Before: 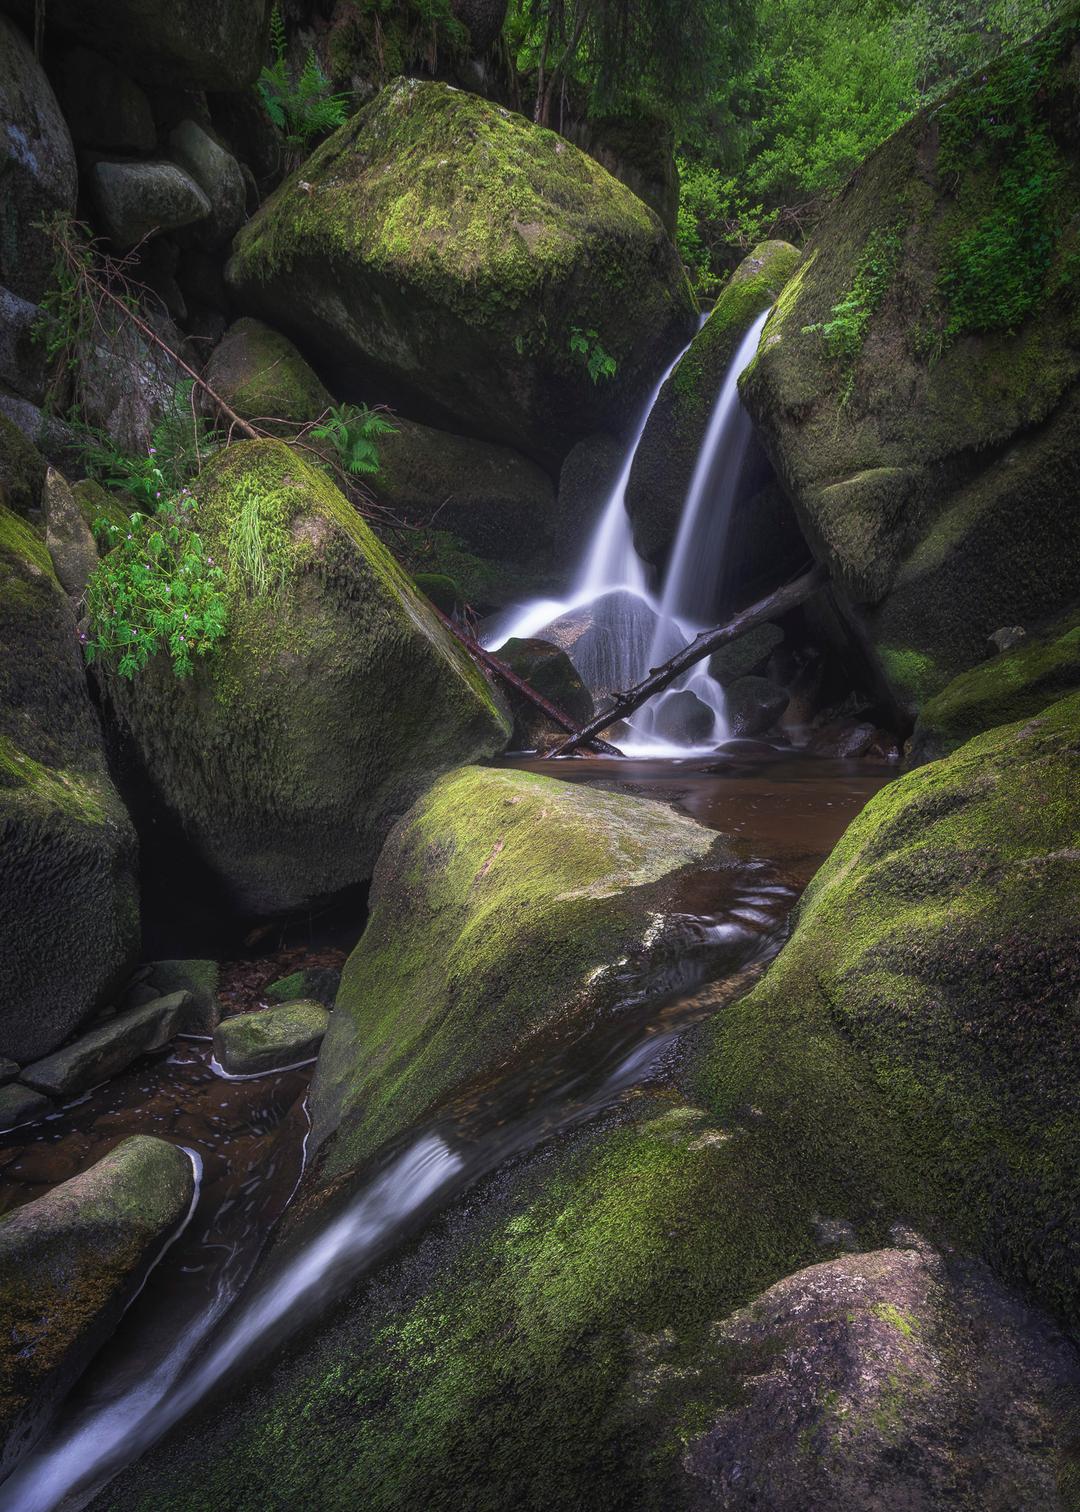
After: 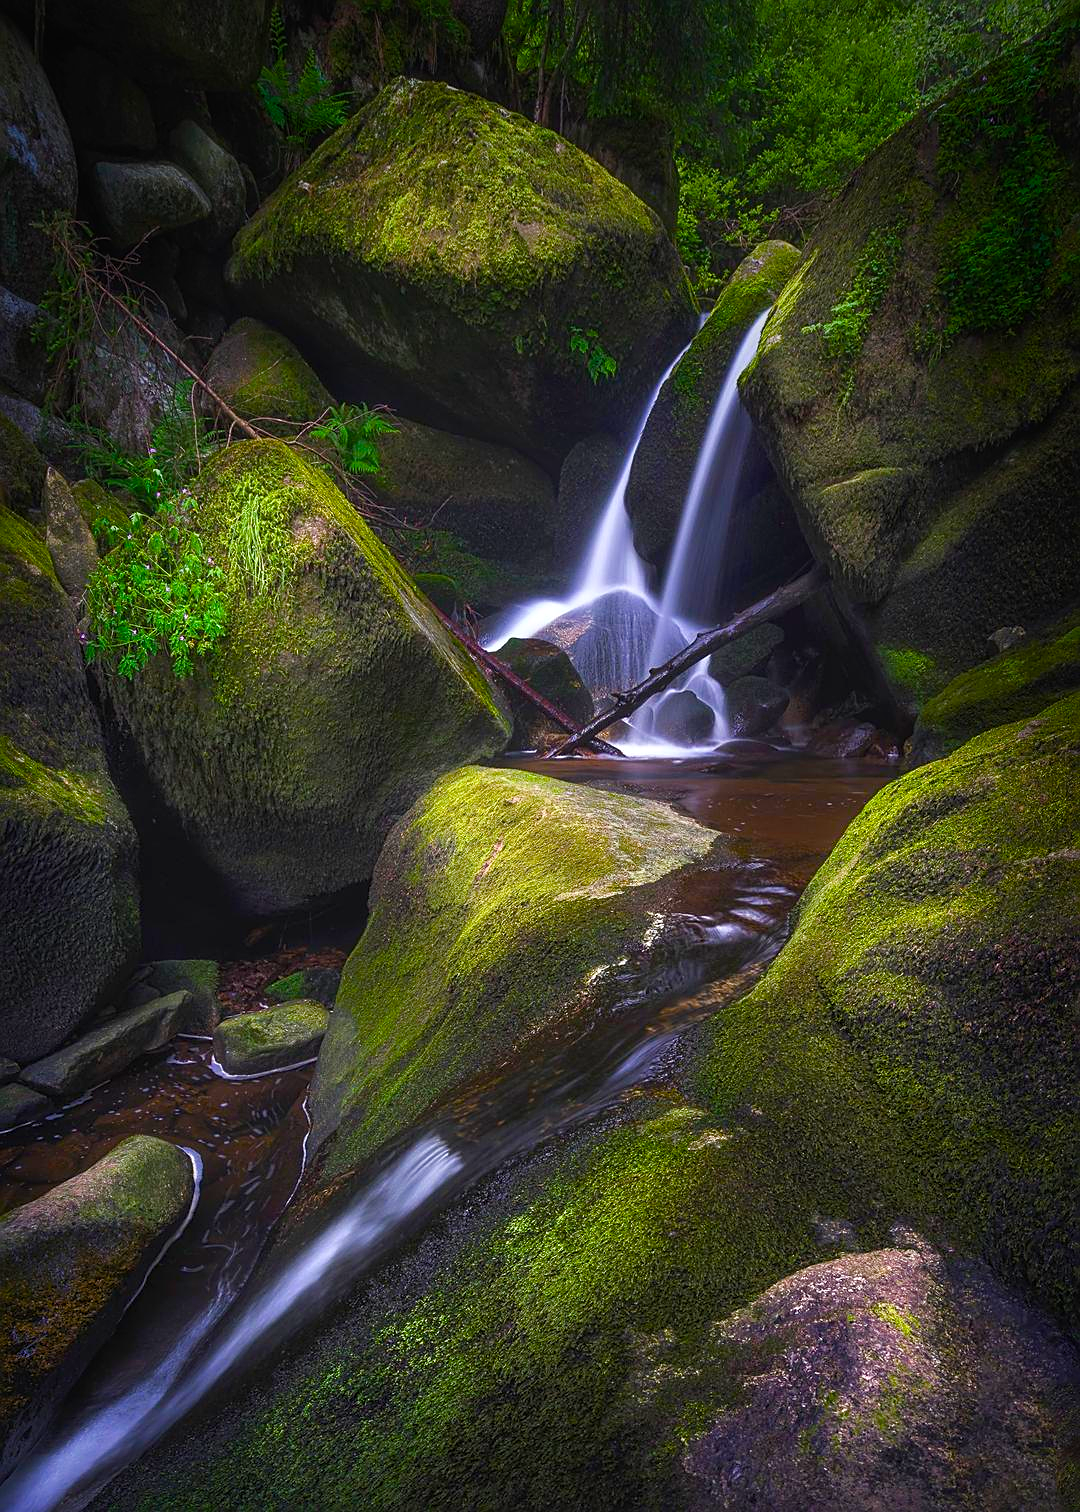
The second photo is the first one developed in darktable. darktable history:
exposure: exposure 0.074 EV, compensate highlight preservation false
color balance rgb: linear chroma grading › shadows 9.49%, linear chroma grading › highlights 10.358%, linear chroma grading › global chroma 14.791%, linear chroma grading › mid-tones 14.566%, perceptual saturation grading › global saturation 20.211%, perceptual saturation grading › highlights -19.786%, perceptual saturation grading › shadows 29.742%, global vibrance 20.414%
shadows and highlights: shadows -0.318, highlights 38.08
vignetting: saturation -0.033, center (-0.025, 0.398), automatic ratio true, unbound false
sharpen: on, module defaults
